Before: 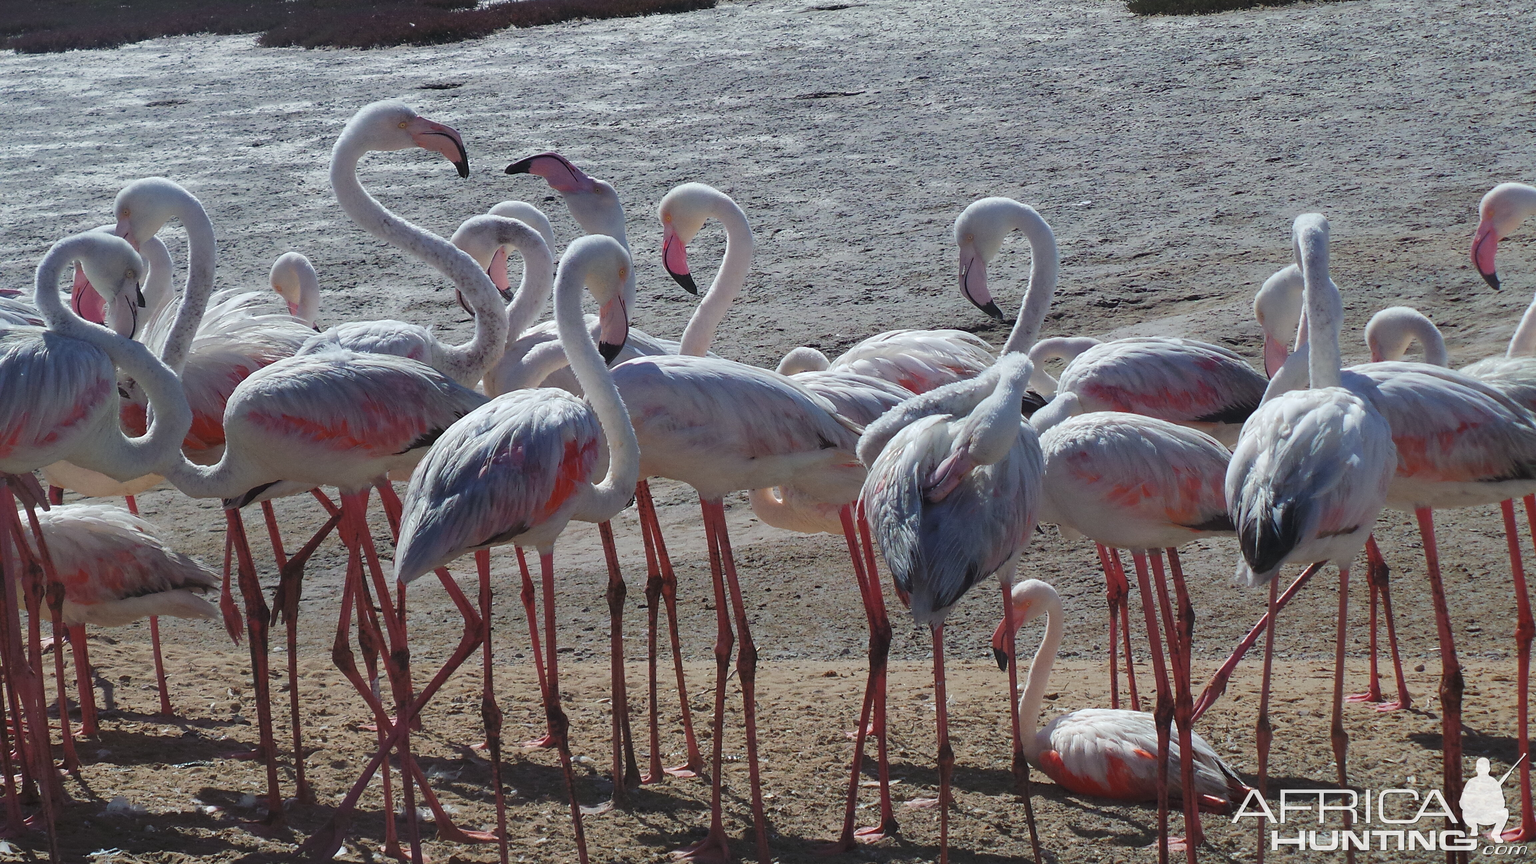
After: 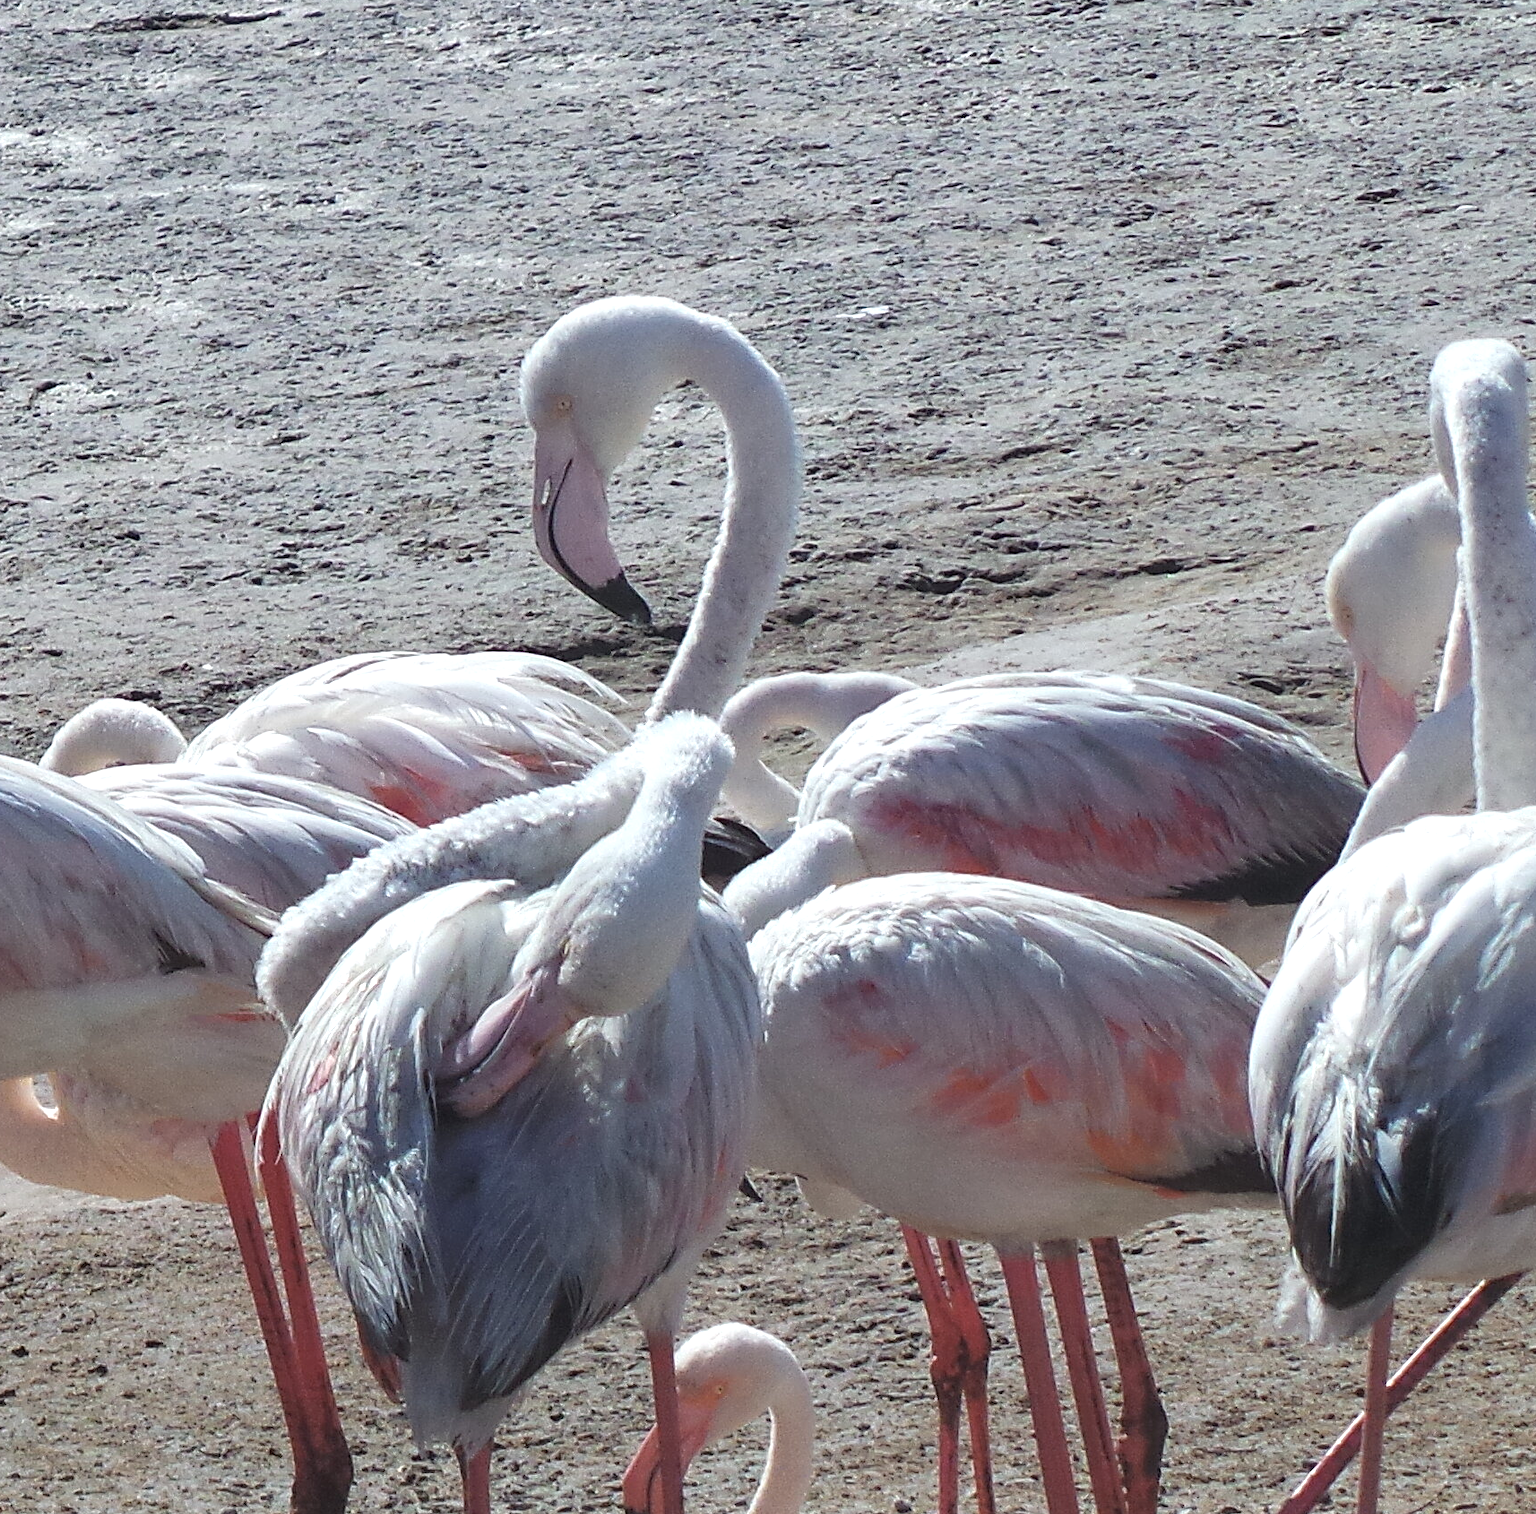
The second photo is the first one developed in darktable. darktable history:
exposure: exposure 0.605 EV, compensate exposure bias true, compensate highlight preservation false
color correction: highlights b* 0.001, saturation 0.823
crop and rotate: left 49.534%, top 10.092%, right 13.266%, bottom 24.689%
